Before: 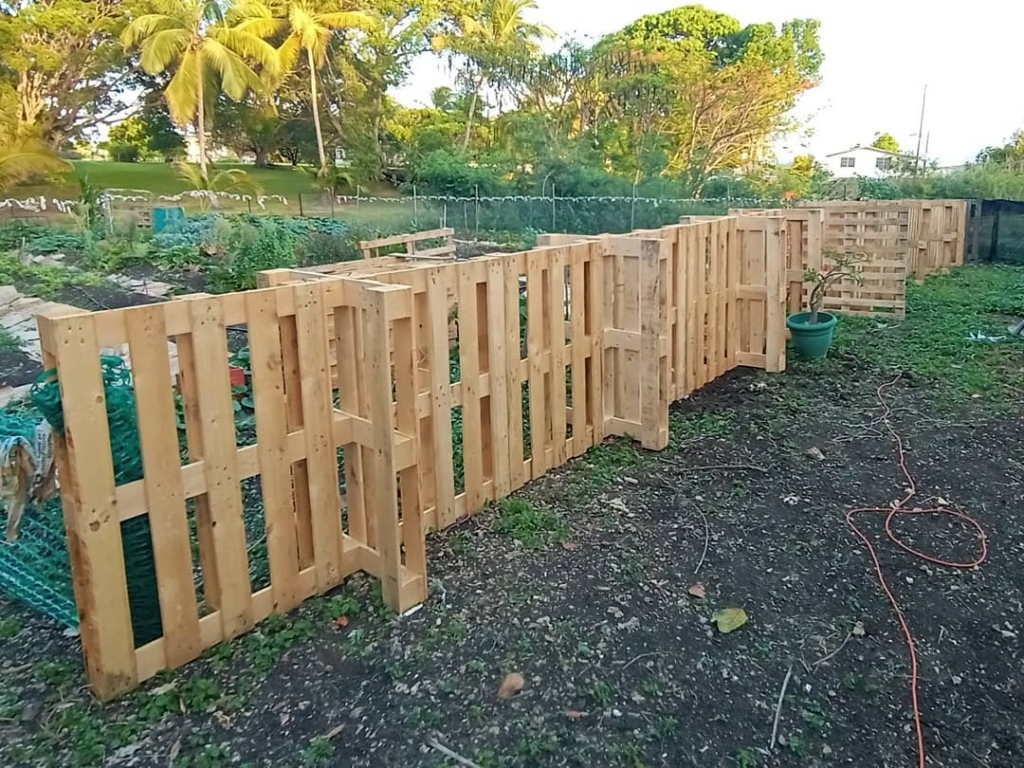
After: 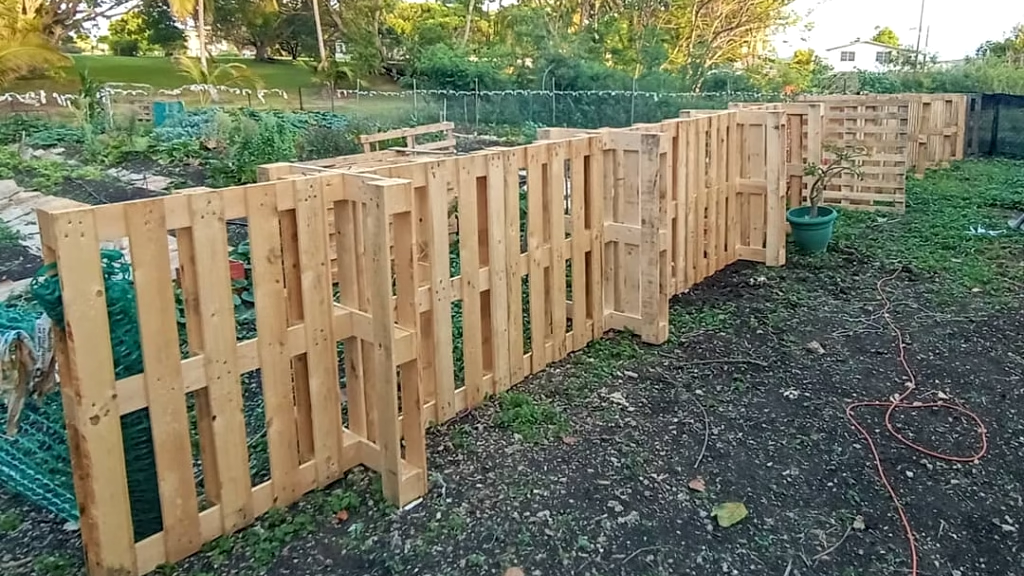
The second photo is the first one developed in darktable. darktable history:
local contrast: detail 130%
crop: top 13.819%, bottom 11.169%
